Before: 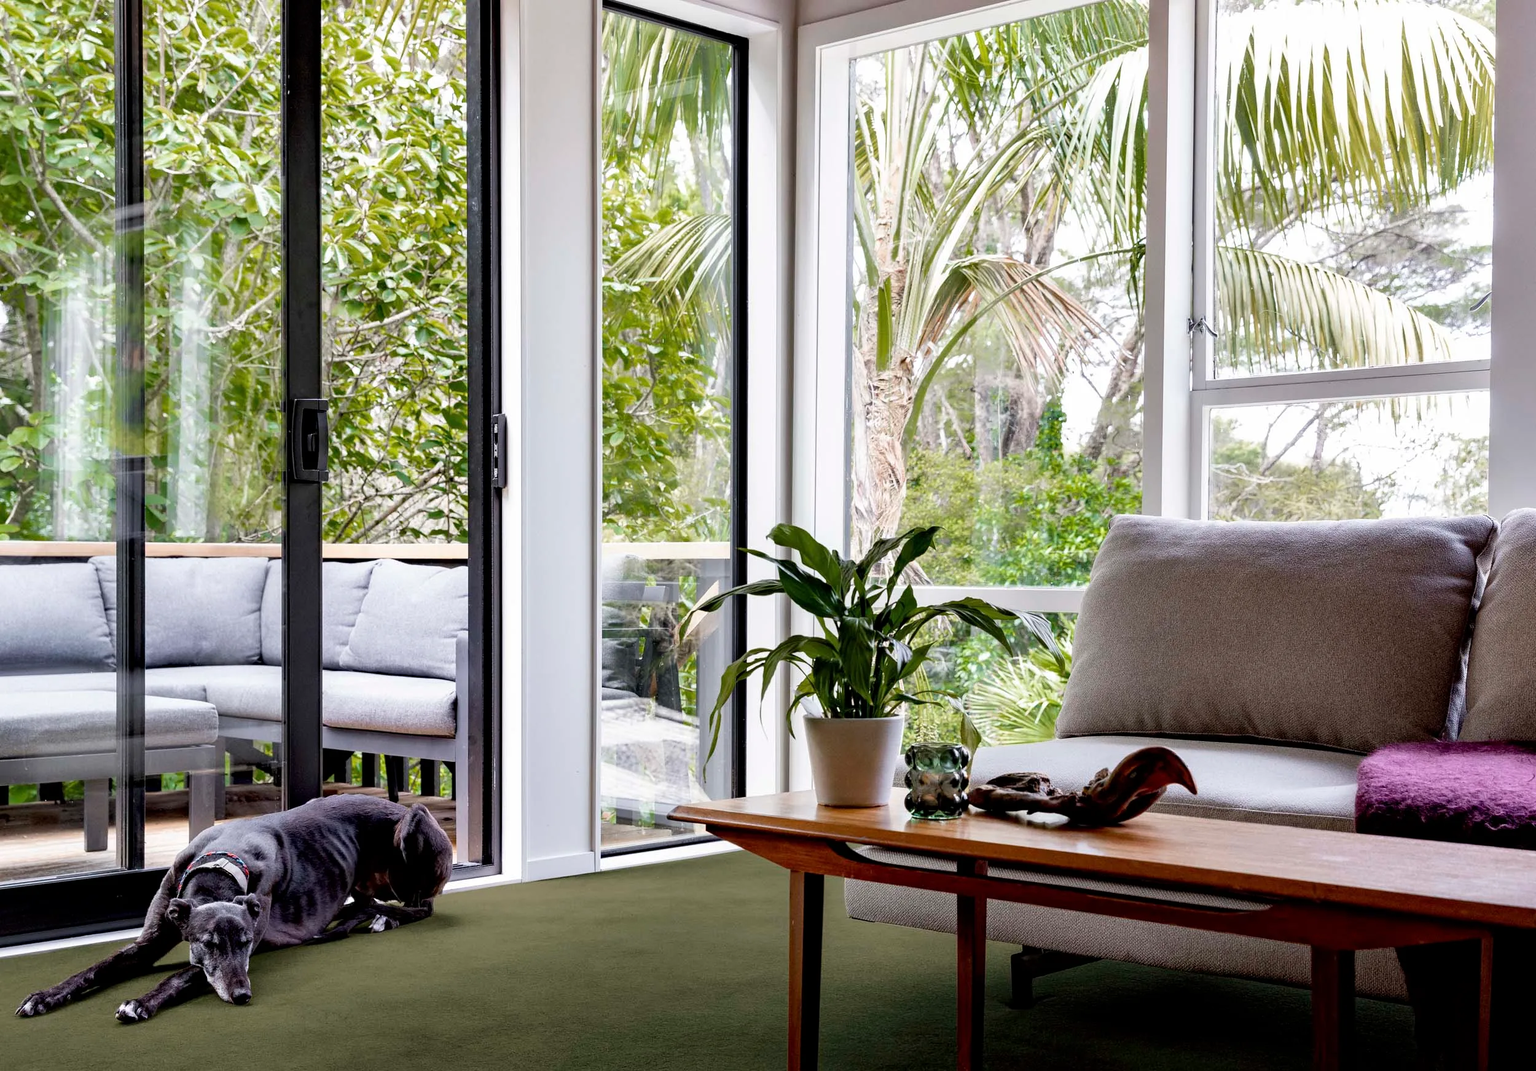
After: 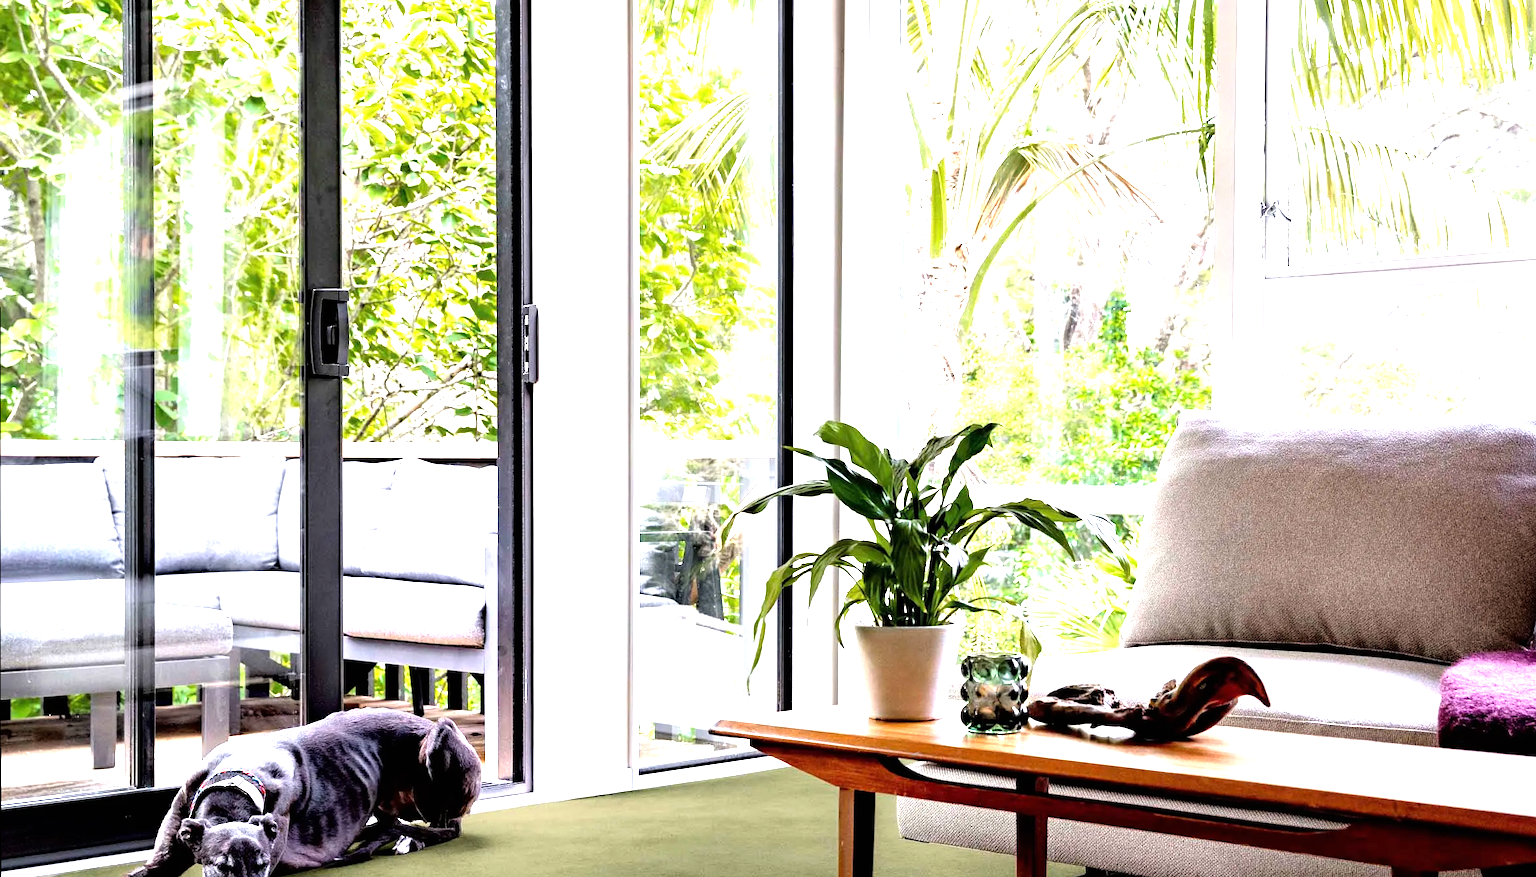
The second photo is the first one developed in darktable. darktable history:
tone equalizer: -8 EV -0.788 EV, -7 EV -0.712 EV, -6 EV -0.599 EV, -5 EV -0.416 EV, -3 EV 0.404 EV, -2 EV 0.6 EV, -1 EV 0.687 EV, +0 EV 0.721 EV
exposure: black level correction 0, exposure 1 EV, compensate highlight preservation false
crop and rotate: angle 0.085°, top 11.999%, right 5.738%, bottom 10.852%
